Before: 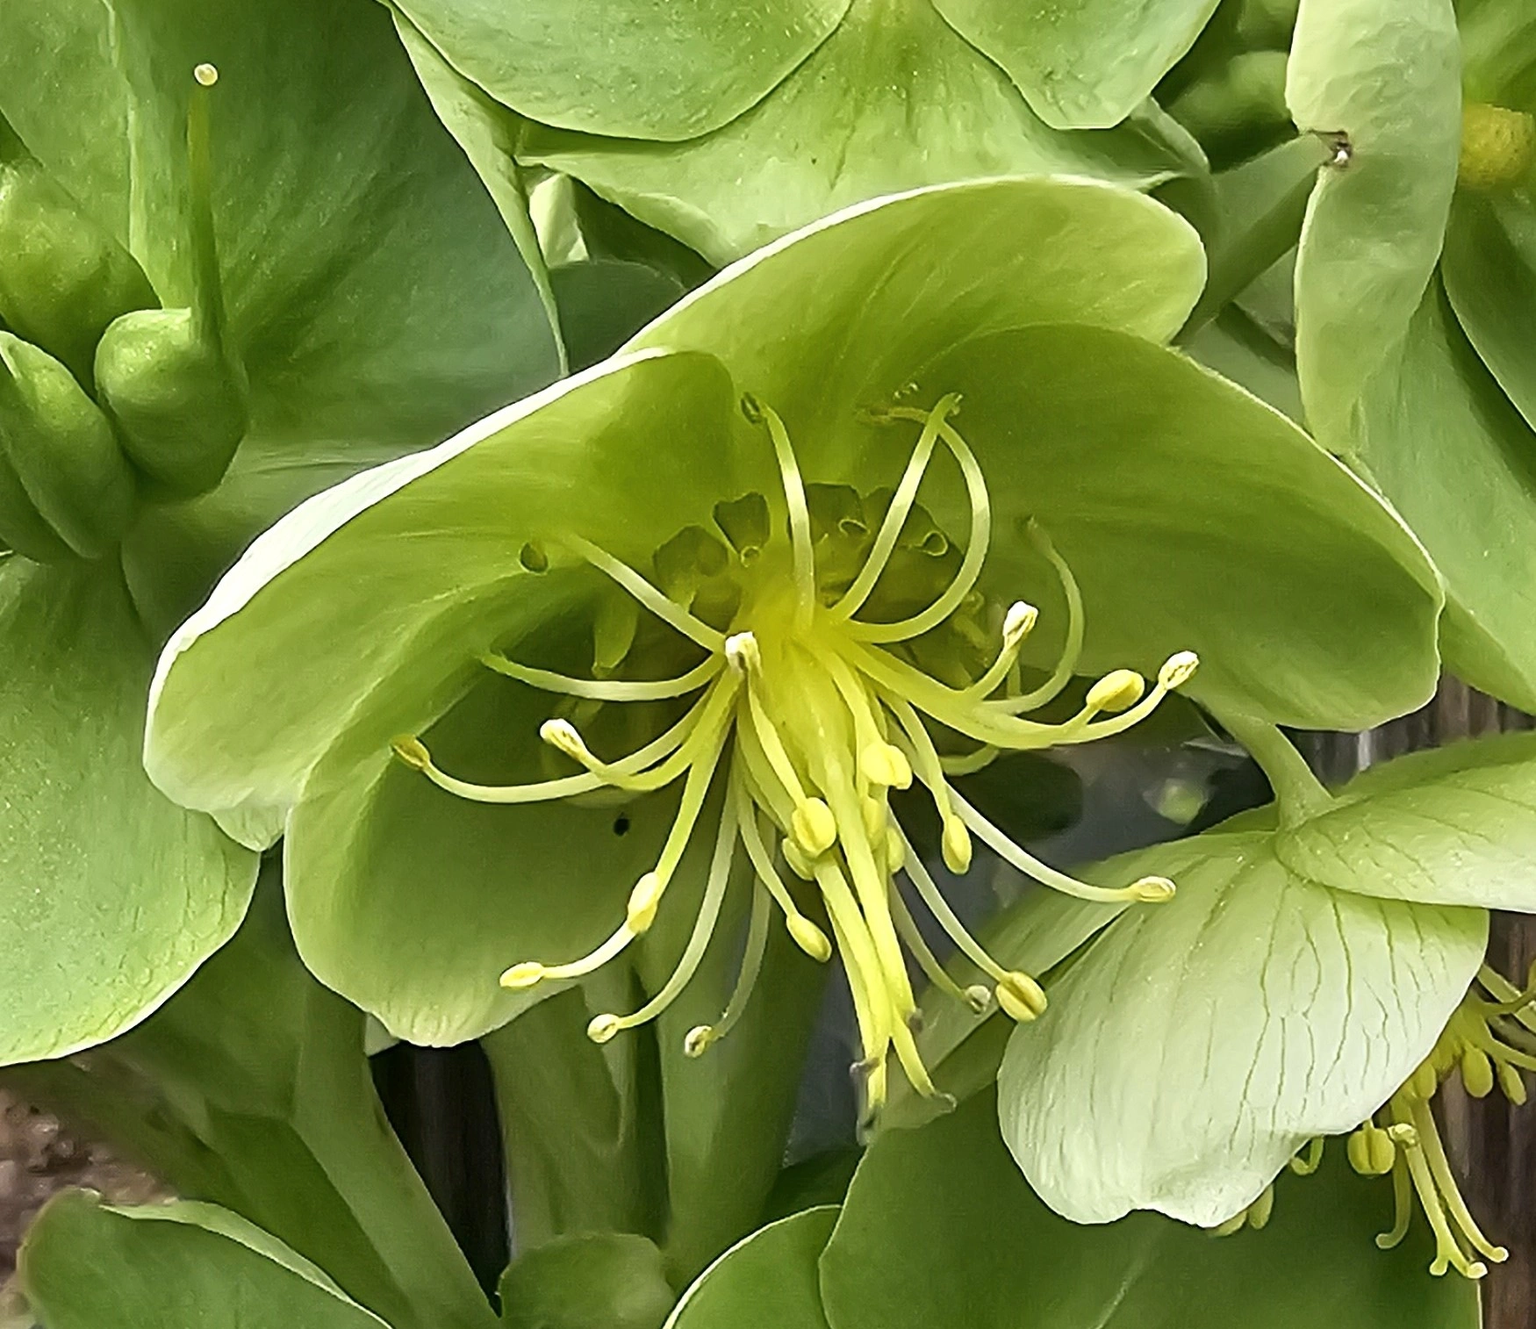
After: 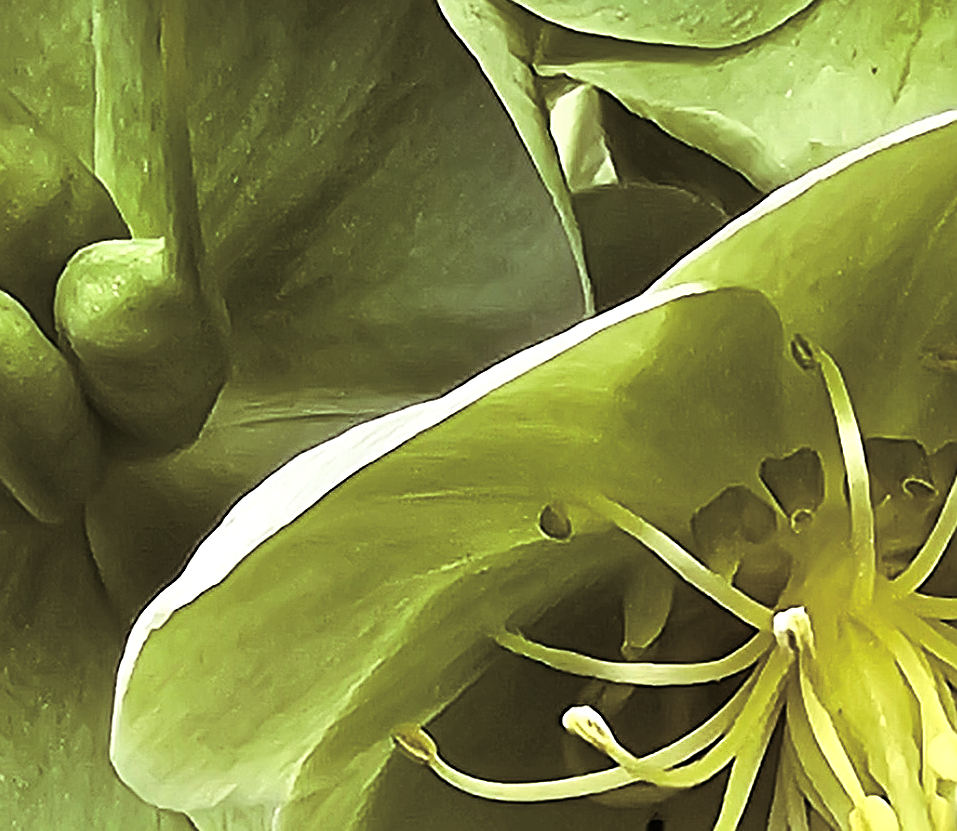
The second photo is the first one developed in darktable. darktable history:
exposure: black level correction -0.015, exposure -0.125 EV, compensate highlight preservation false
crop and rotate: left 3.047%, top 7.509%, right 42.236%, bottom 37.598%
color balance rgb: shadows lift › luminance -9.41%, highlights gain › luminance 17.6%, global offset › luminance -1.45%, perceptual saturation grading › highlights -17.77%, perceptual saturation grading › mid-tones 33.1%, perceptual saturation grading › shadows 50.52%, global vibrance 24.22%
sharpen: on, module defaults
split-toning: shadows › saturation 0.24, highlights › hue 54°, highlights › saturation 0.24
